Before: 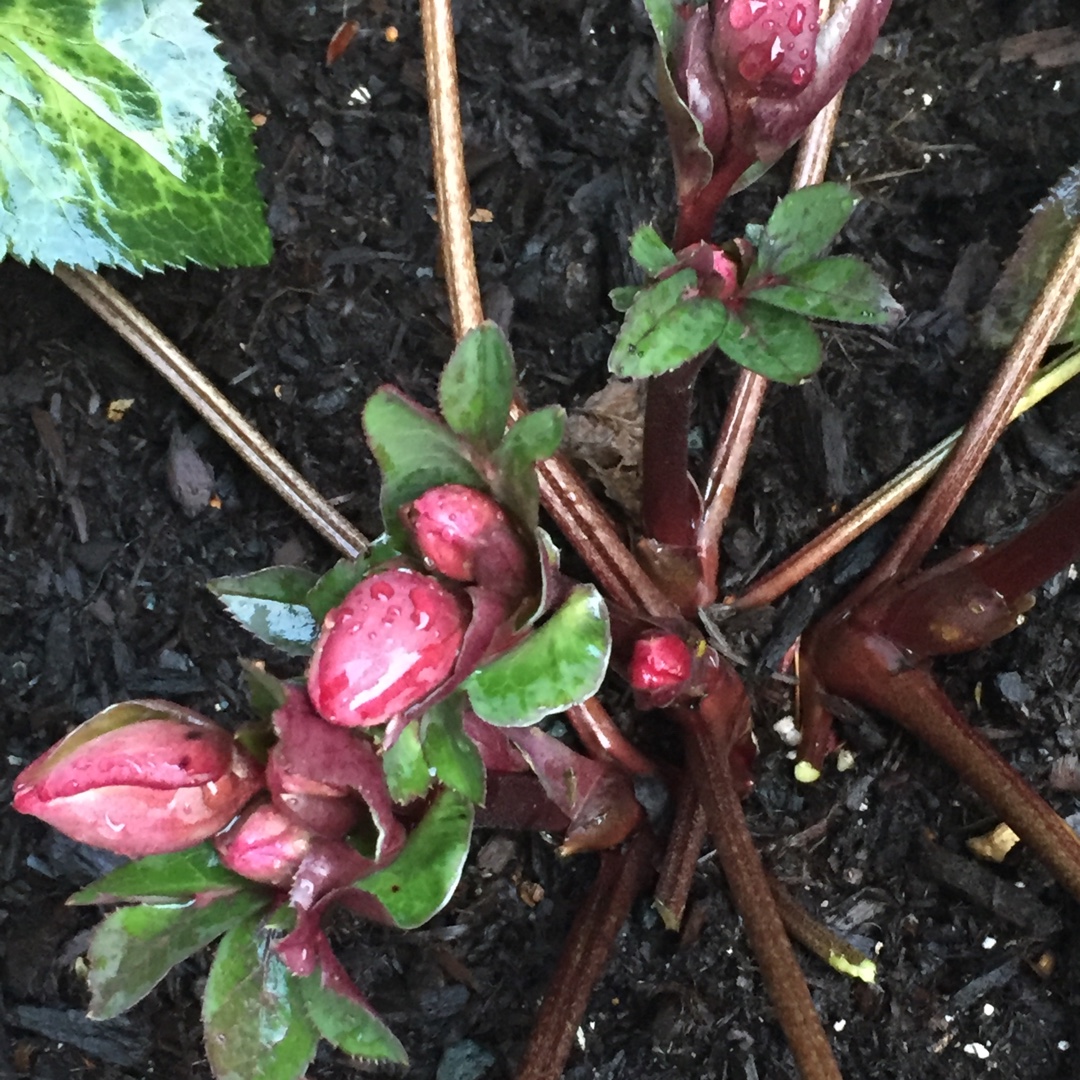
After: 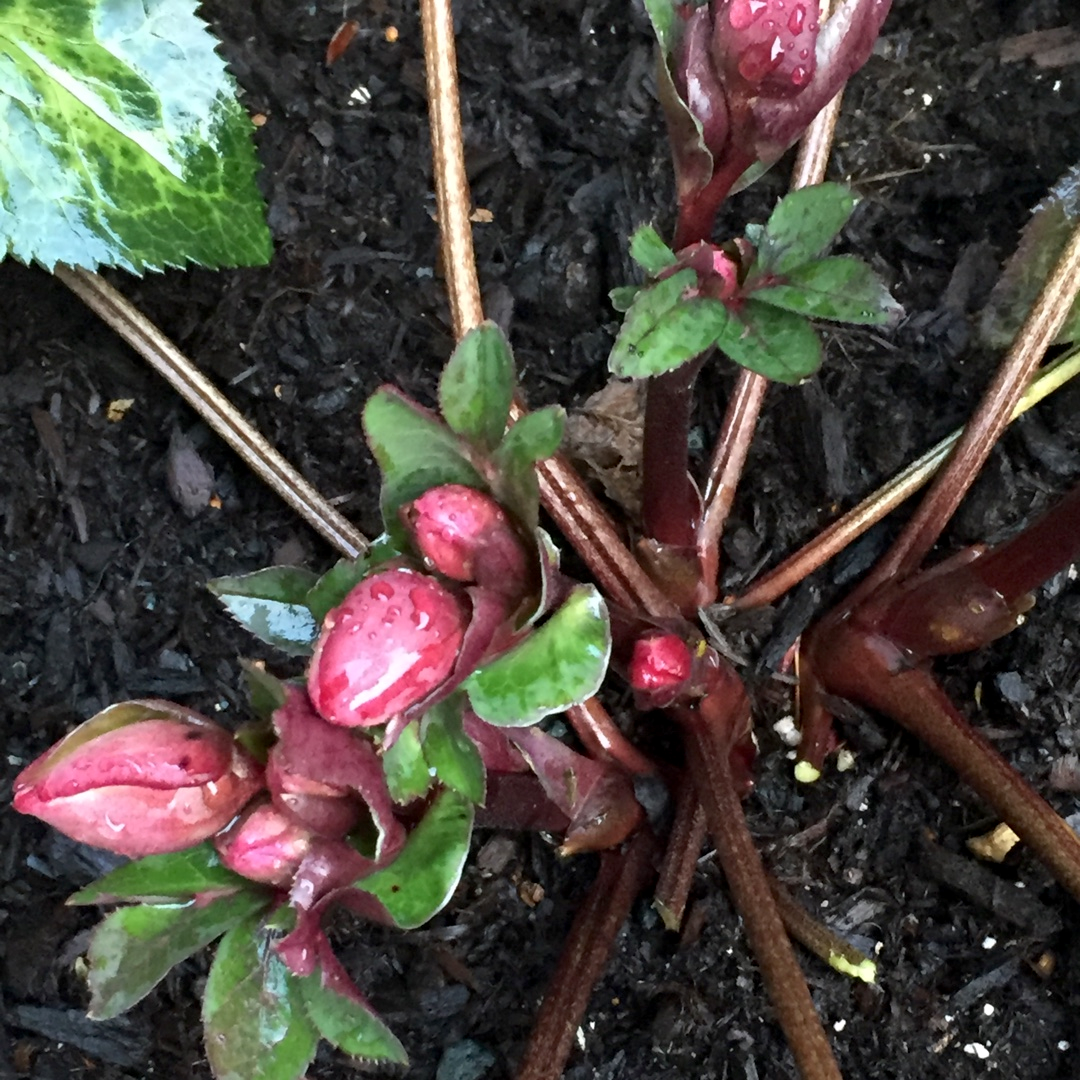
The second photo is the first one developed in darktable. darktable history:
exposure: black level correction 0.004, exposure 0.015 EV, compensate exposure bias true, compensate highlight preservation false
